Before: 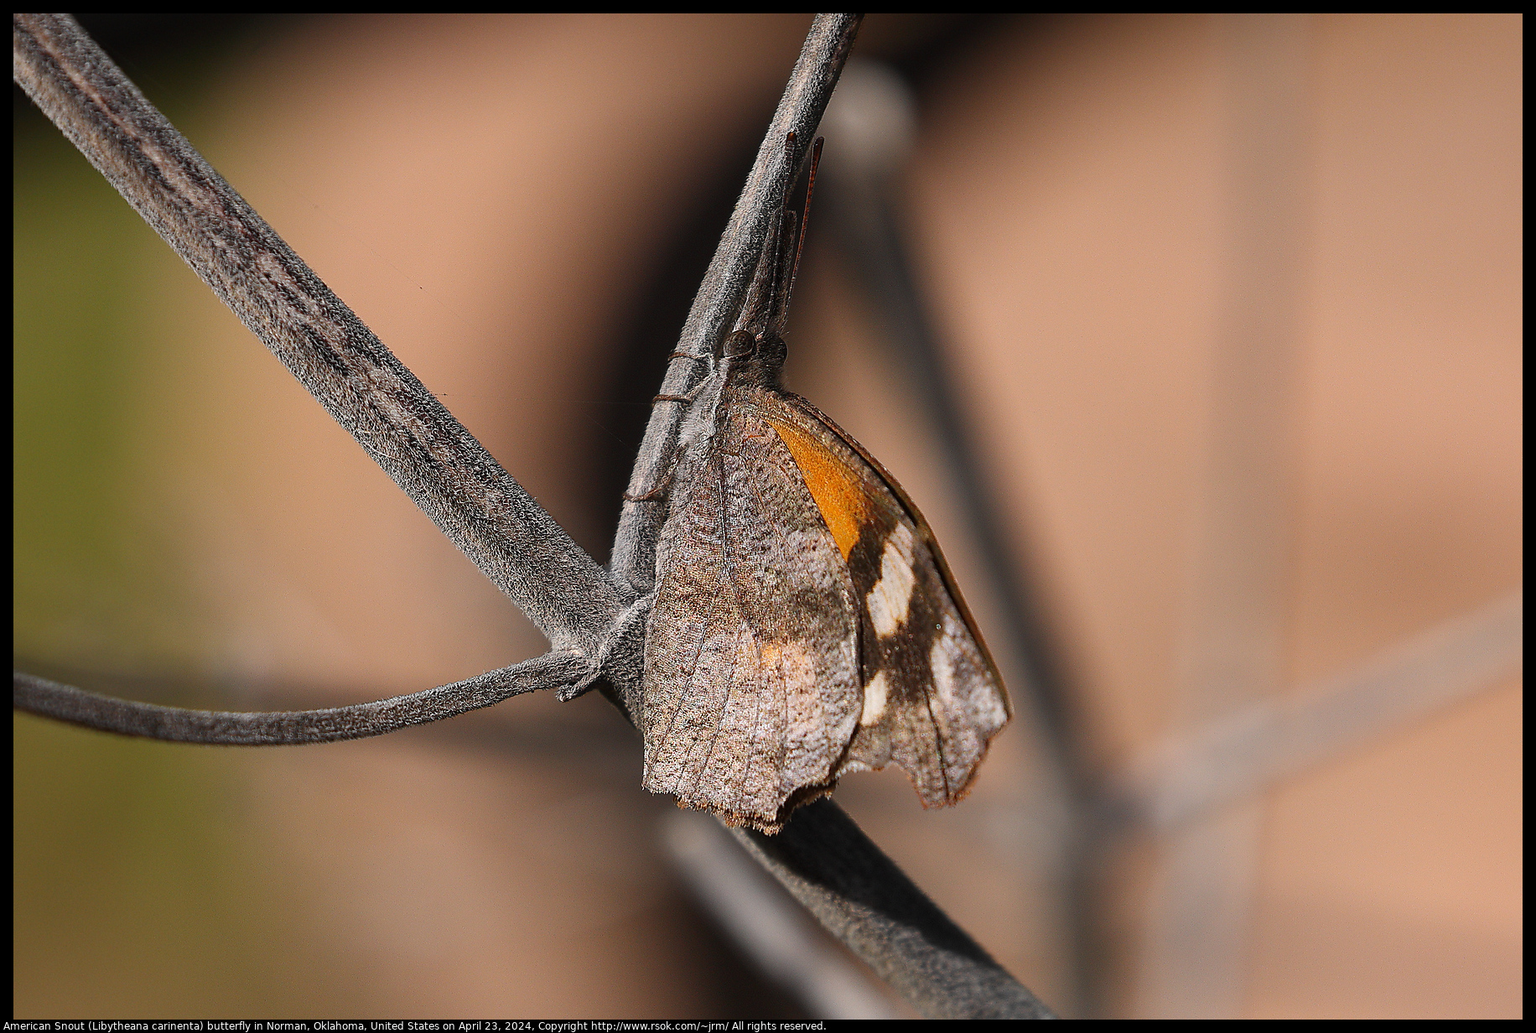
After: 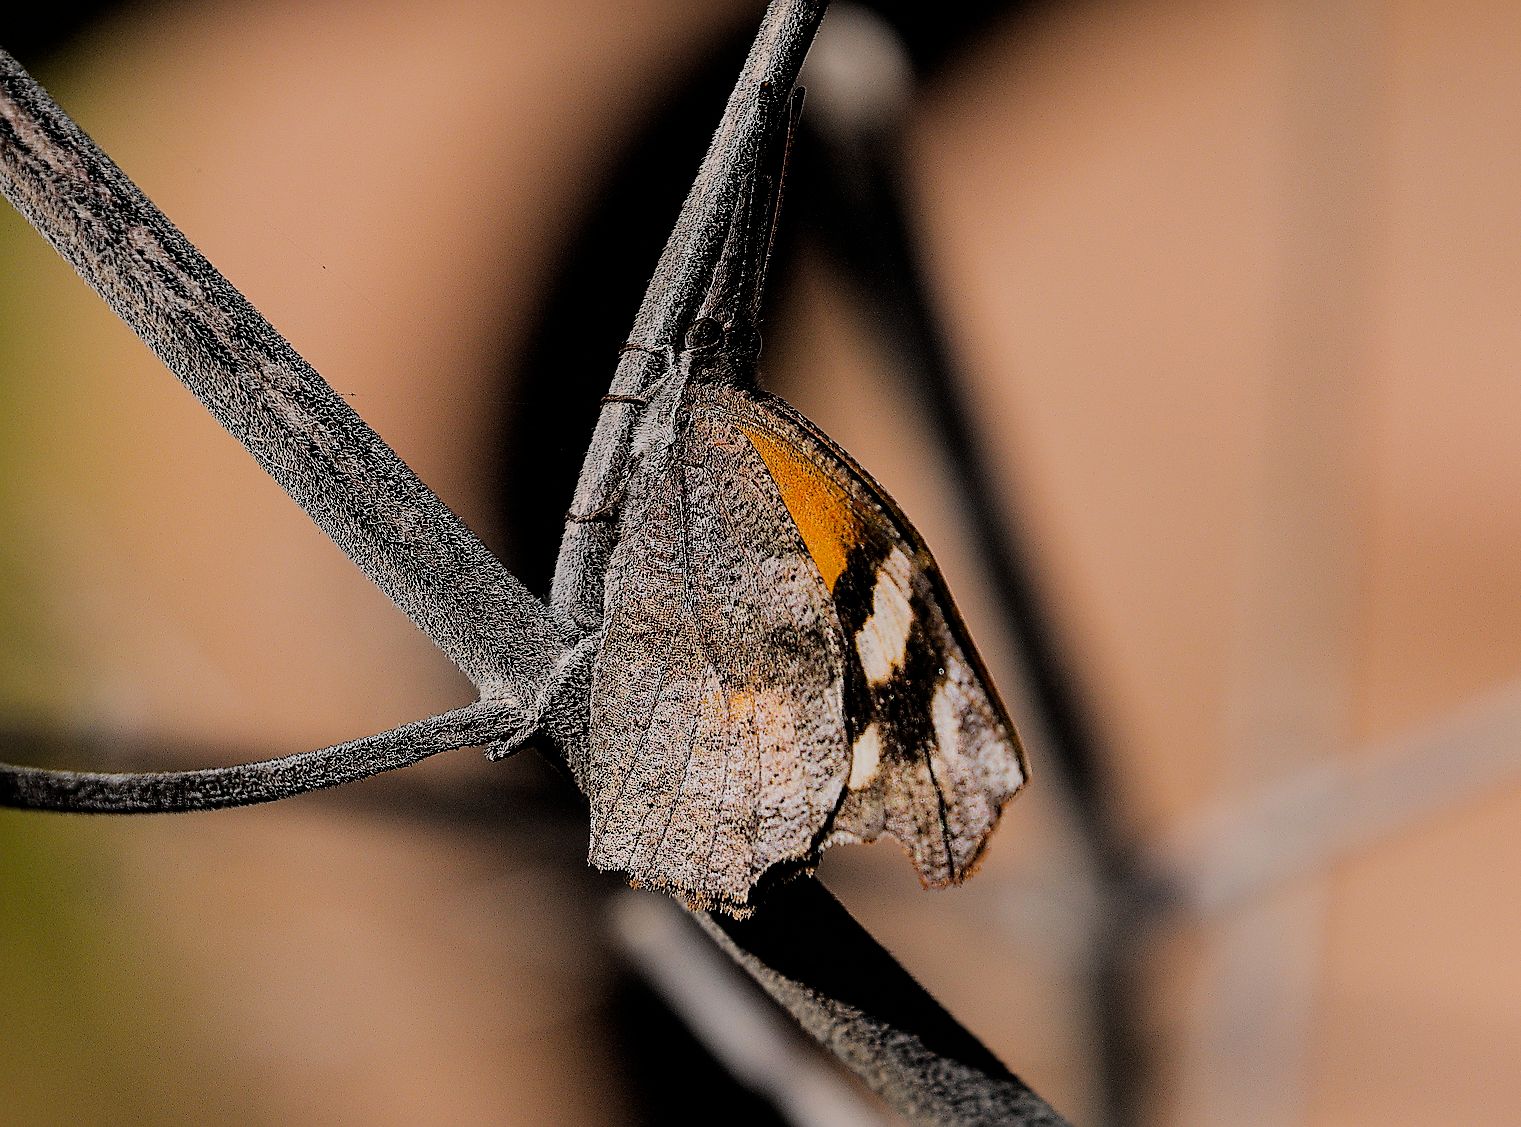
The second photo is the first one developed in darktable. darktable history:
sharpen: on, module defaults
color balance rgb: perceptual saturation grading › global saturation 19.769%, contrast 4.59%
crop: left 9.769%, top 6.236%, right 7.196%, bottom 2.209%
filmic rgb: black relative exposure -3.2 EV, white relative exposure 7.05 EV, hardness 1.46, contrast 1.356
